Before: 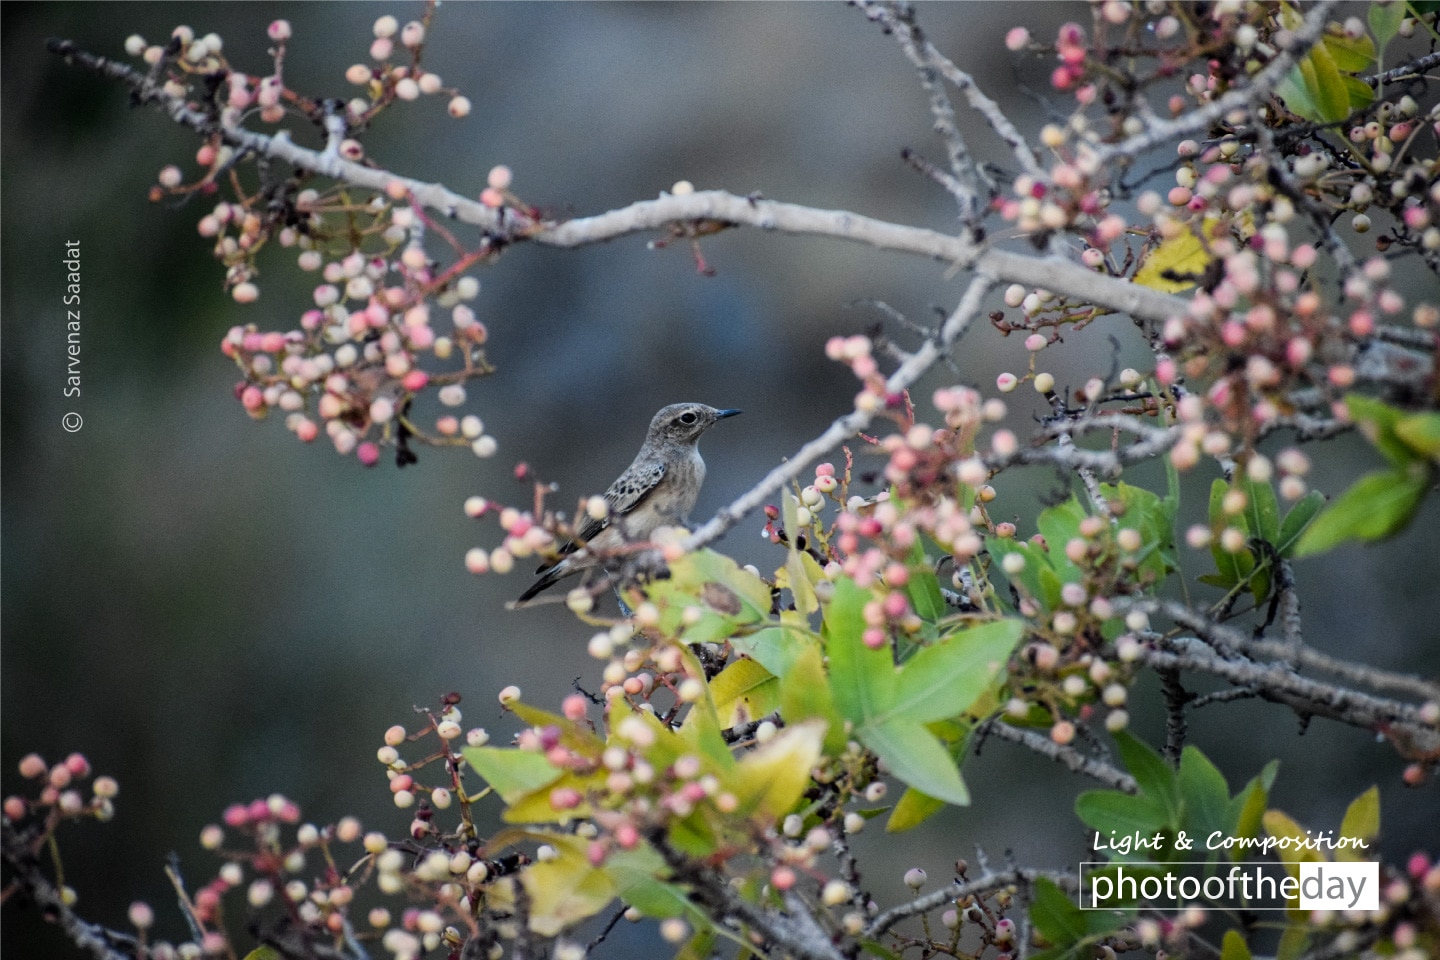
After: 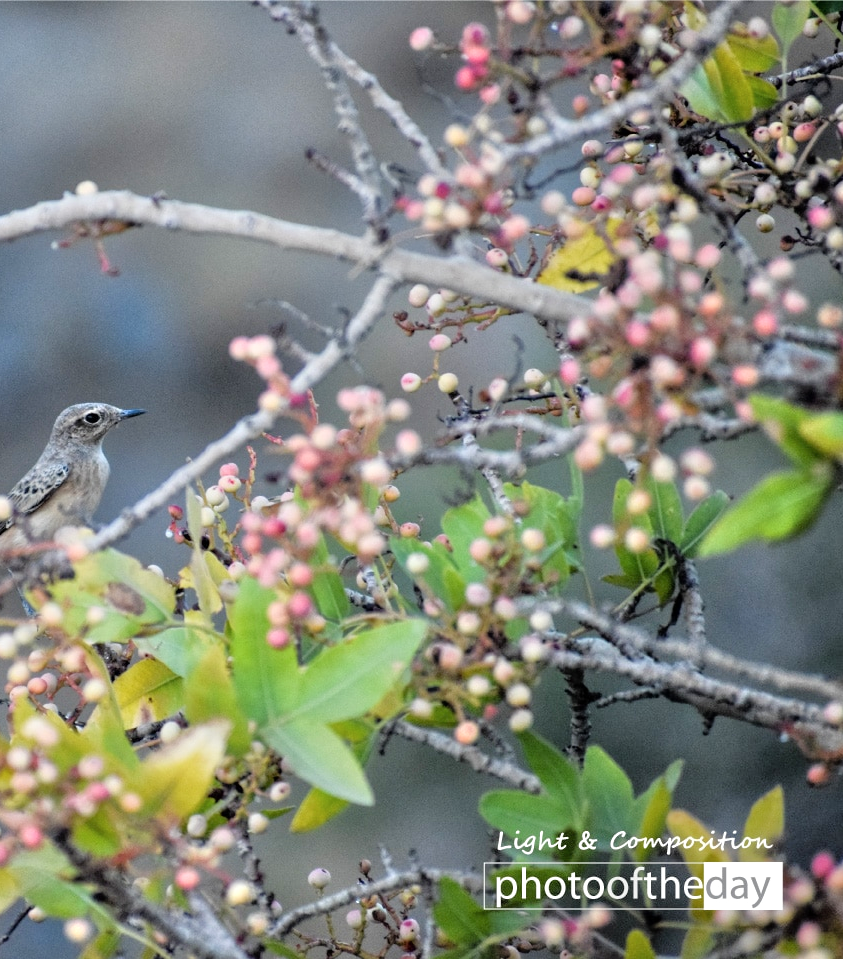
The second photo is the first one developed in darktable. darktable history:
contrast brightness saturation: saturation -0.05
crop: left 41.402%
tone equalizer: -7 EV 0.15 EV, -6 EV 0.6 EV, -5 EV 1.15 EV, -4 EV 1.33 EV, -3 EV 1.15 EV, -2 EV 0.6 EV, -1 EV 0.15 EV, mask exposure compensation -0.5 EV
